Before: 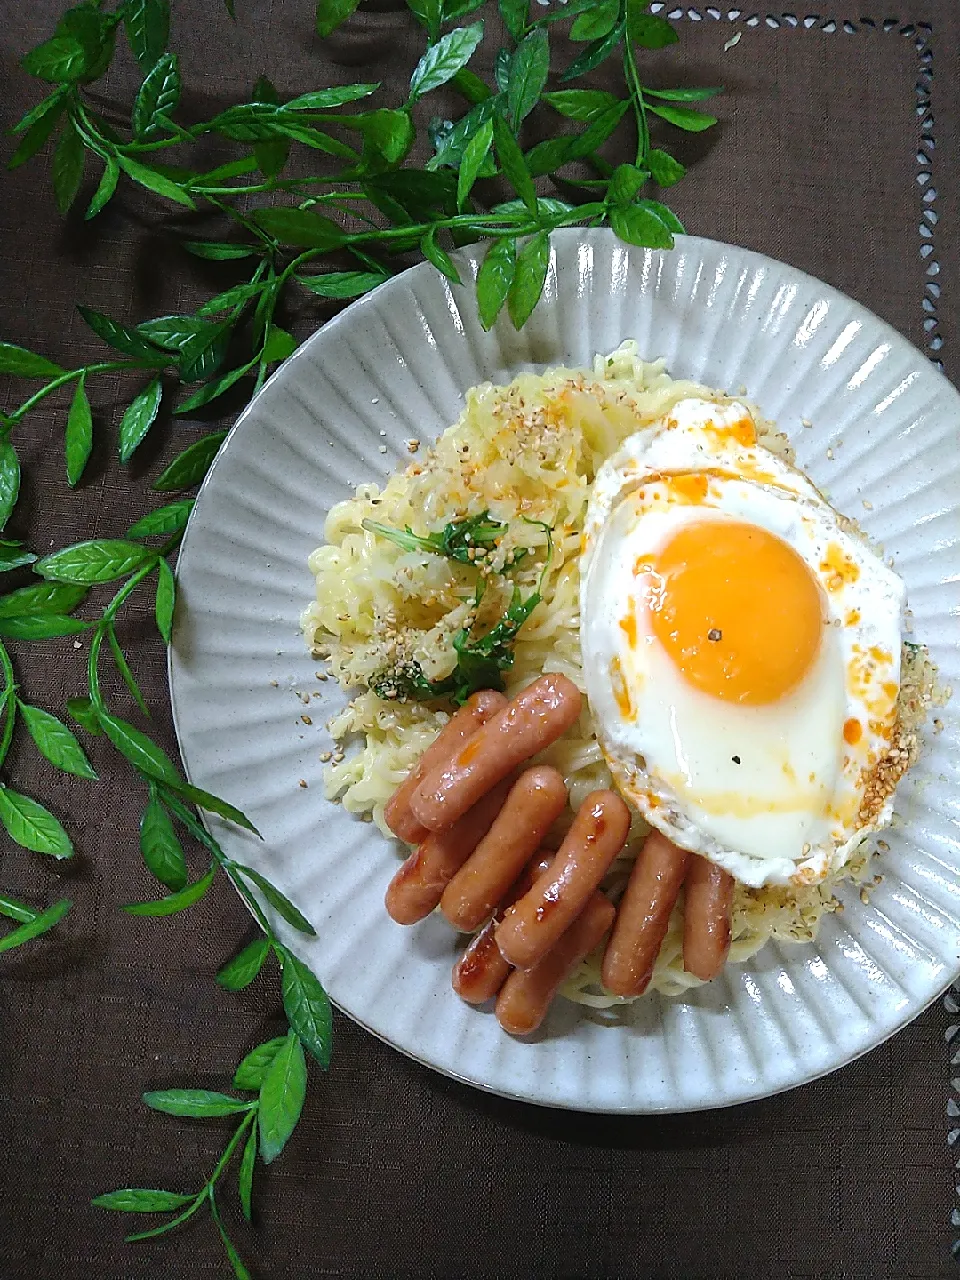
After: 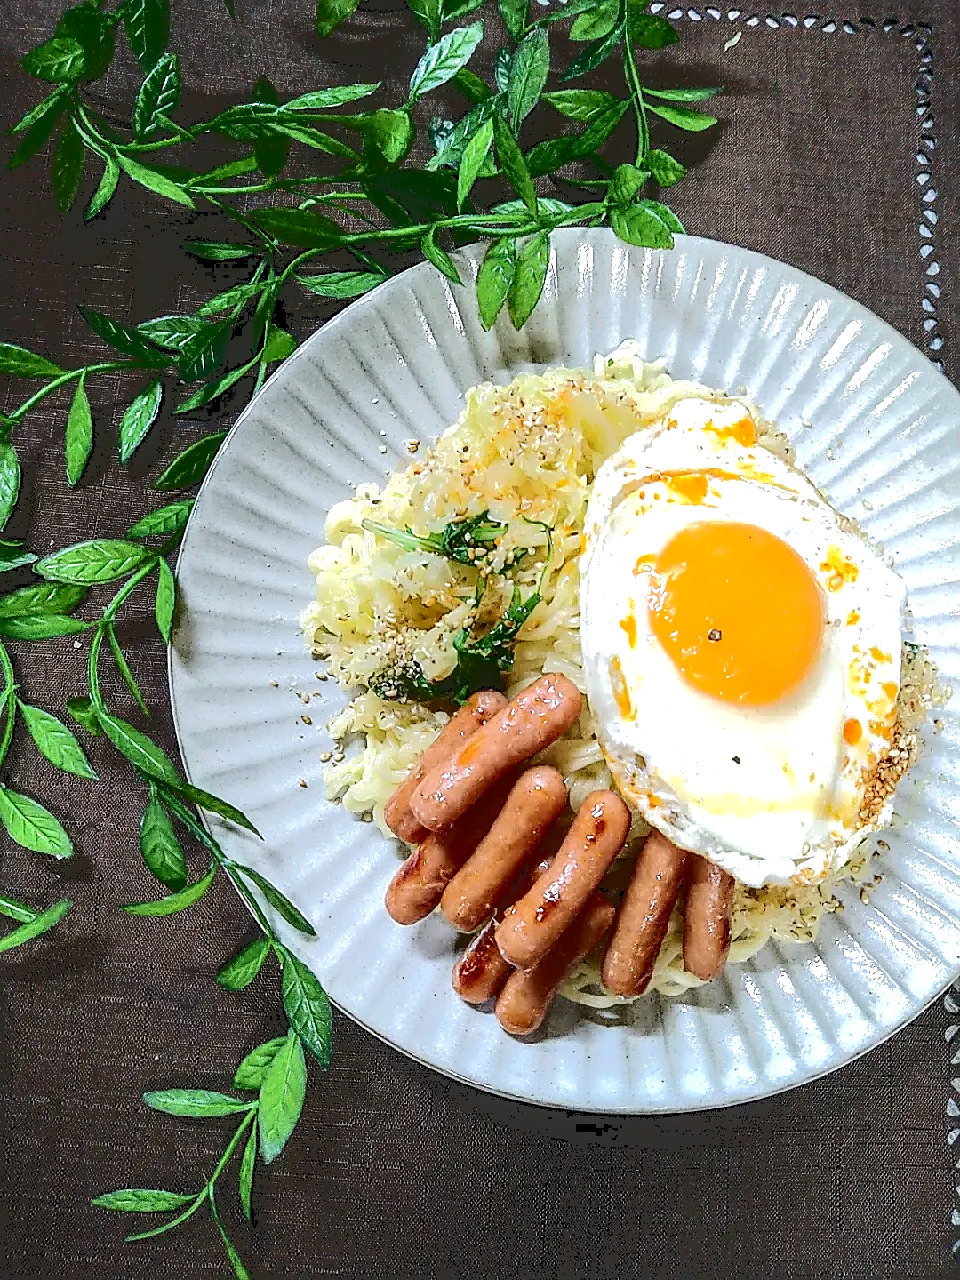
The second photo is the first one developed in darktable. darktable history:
local contrast: detail 155%
tone curve: curves: ch0 [(0, 0) (0.003, 0.185) (0.011, 0.185) (0.025, 0.187) (0.044, 0.185) (0.069, 0.185) (0.1, 0.18) (0.136, 0.18) (0.177, 0.179) (0.224, 0.202) (0.277, 0.252) (0.335, 0.343) (0.399, 0.452) (0.468, 0.553) (0.543, 0.643) (0.623, 0.717) (0.709, 0.778) (0.801, 0.82) (0.898, 0.856) (1, 1)], color space Lab, independent channels, preserve colors none
exposure: black level correction 0.004, exposure 0.411 EV, compensate highlight preservation false
sharpen: on, module defaults
